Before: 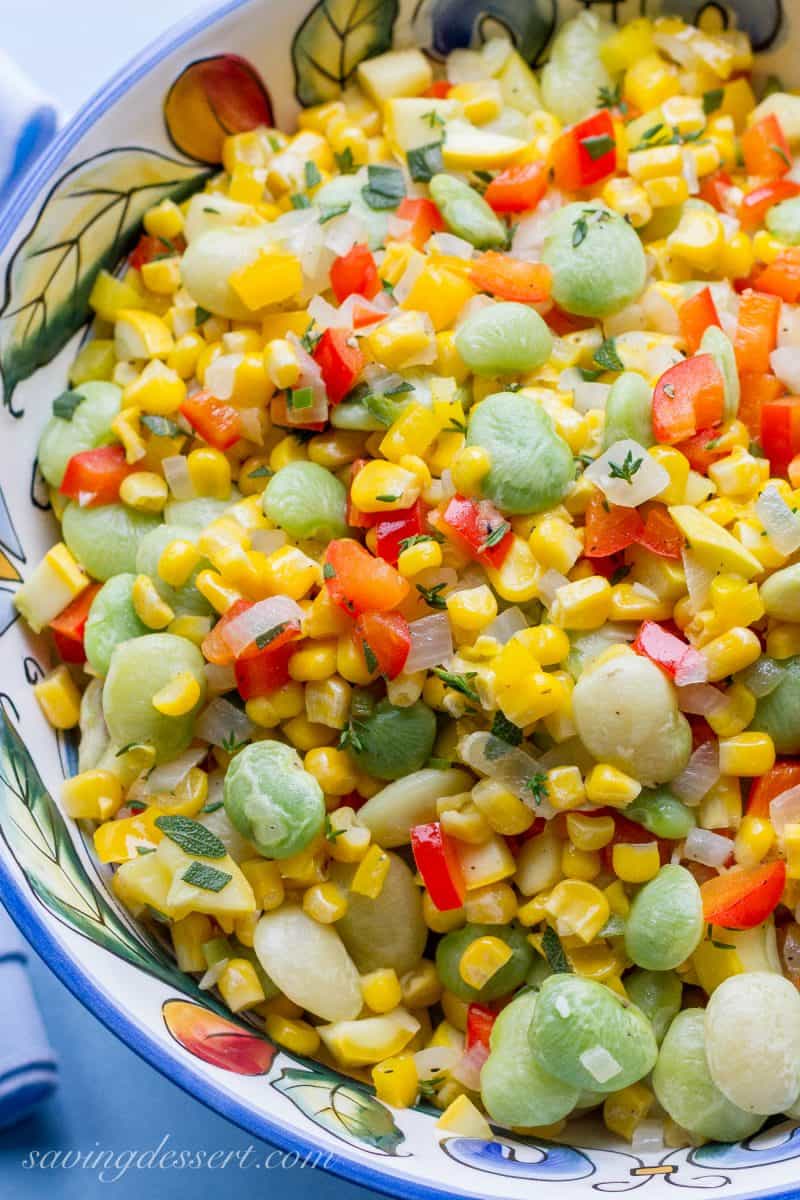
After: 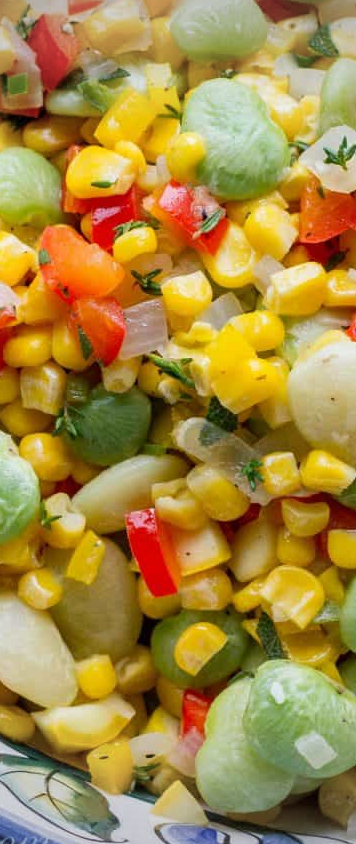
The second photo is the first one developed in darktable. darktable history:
vignetting: width/height ratio 1.095
crop: left 35.696%, top 26.225%, right 19.705%, bottom 3.393%
